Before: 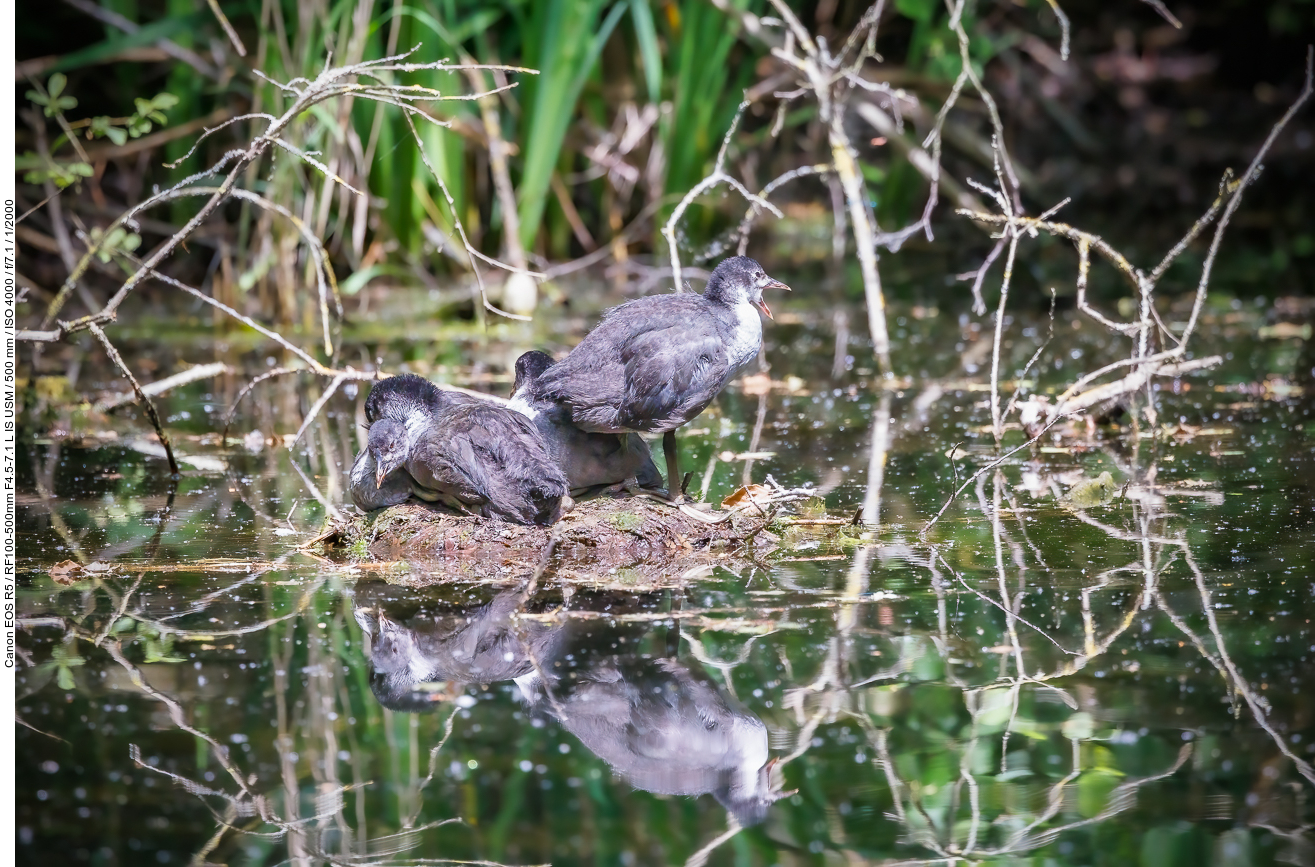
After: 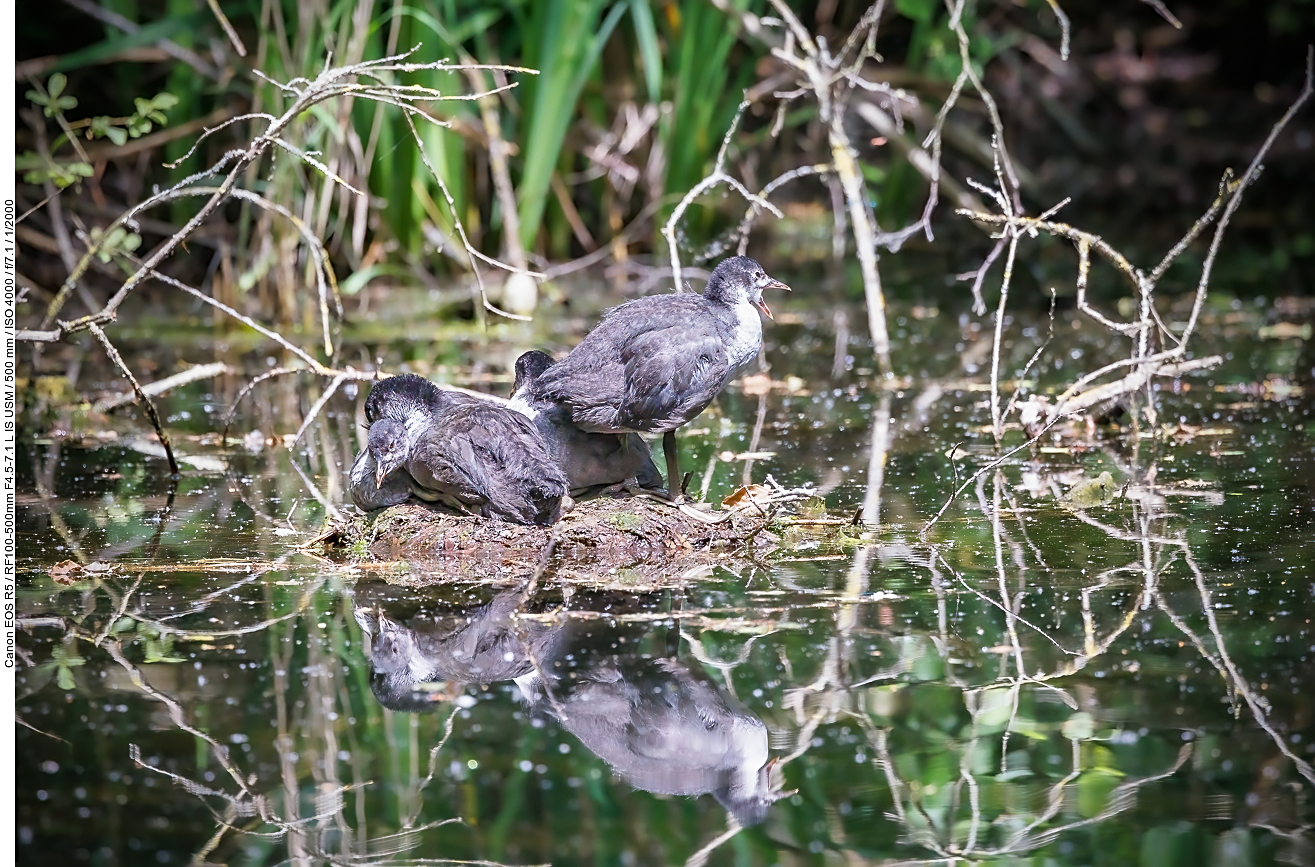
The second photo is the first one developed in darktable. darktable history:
contrast brightness saturation: saturation -0.065
sharpen: on, module defaults
